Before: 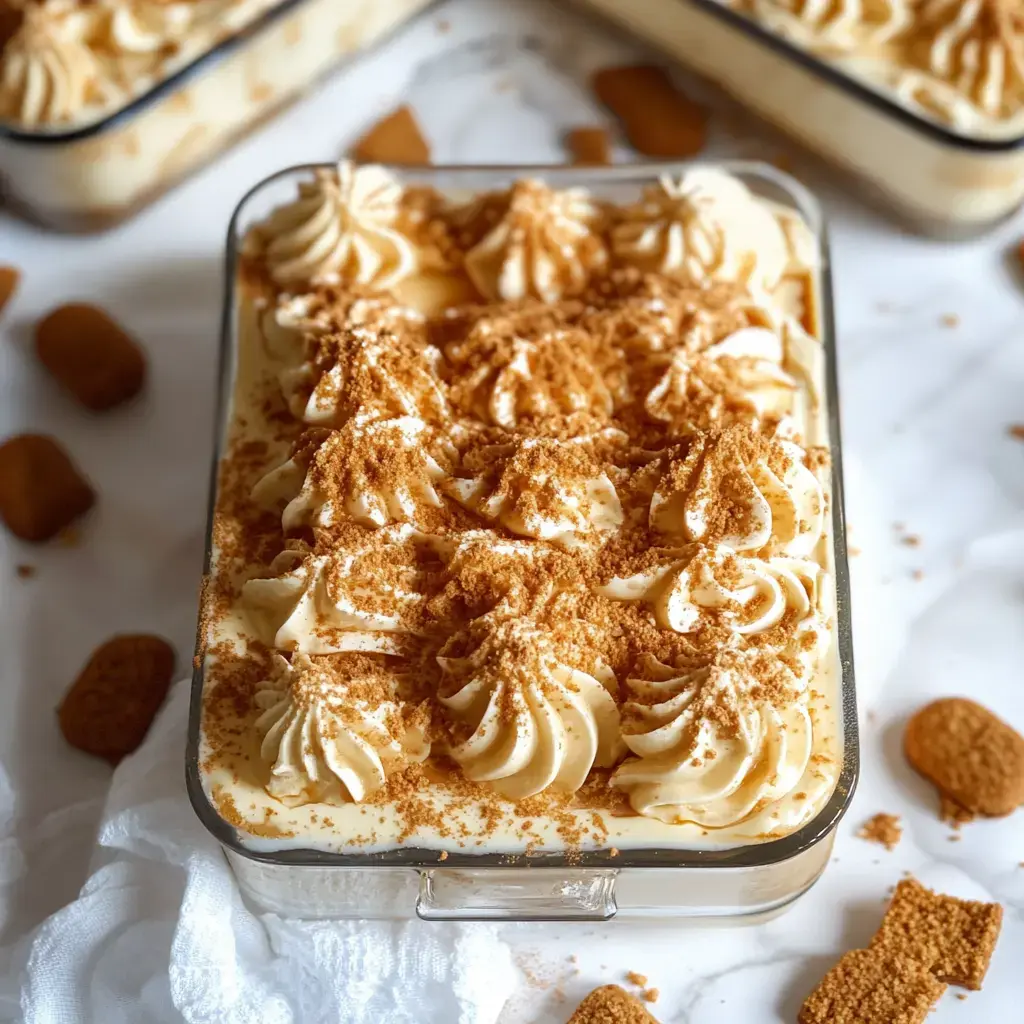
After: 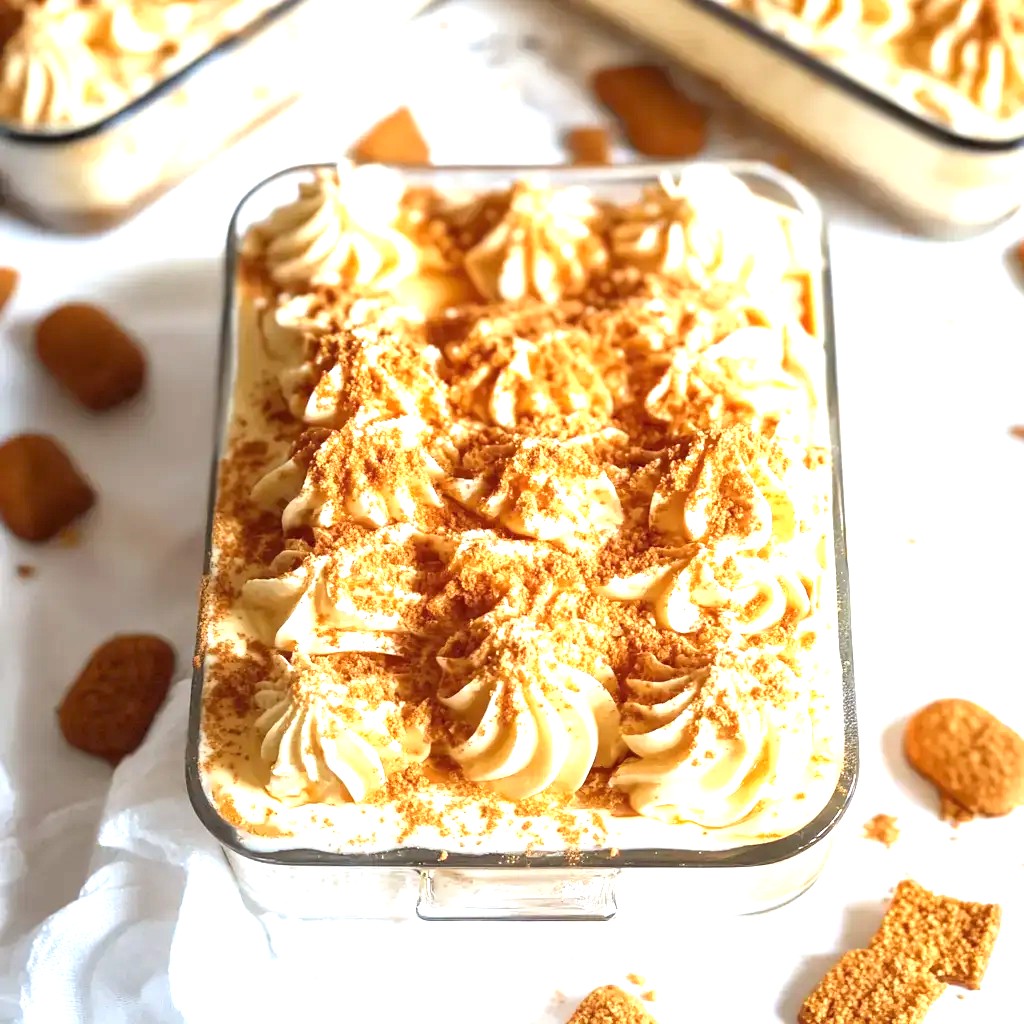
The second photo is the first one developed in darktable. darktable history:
exposure: black level correction 0, exposure 1.357 EV, compensate highlight preservation false
